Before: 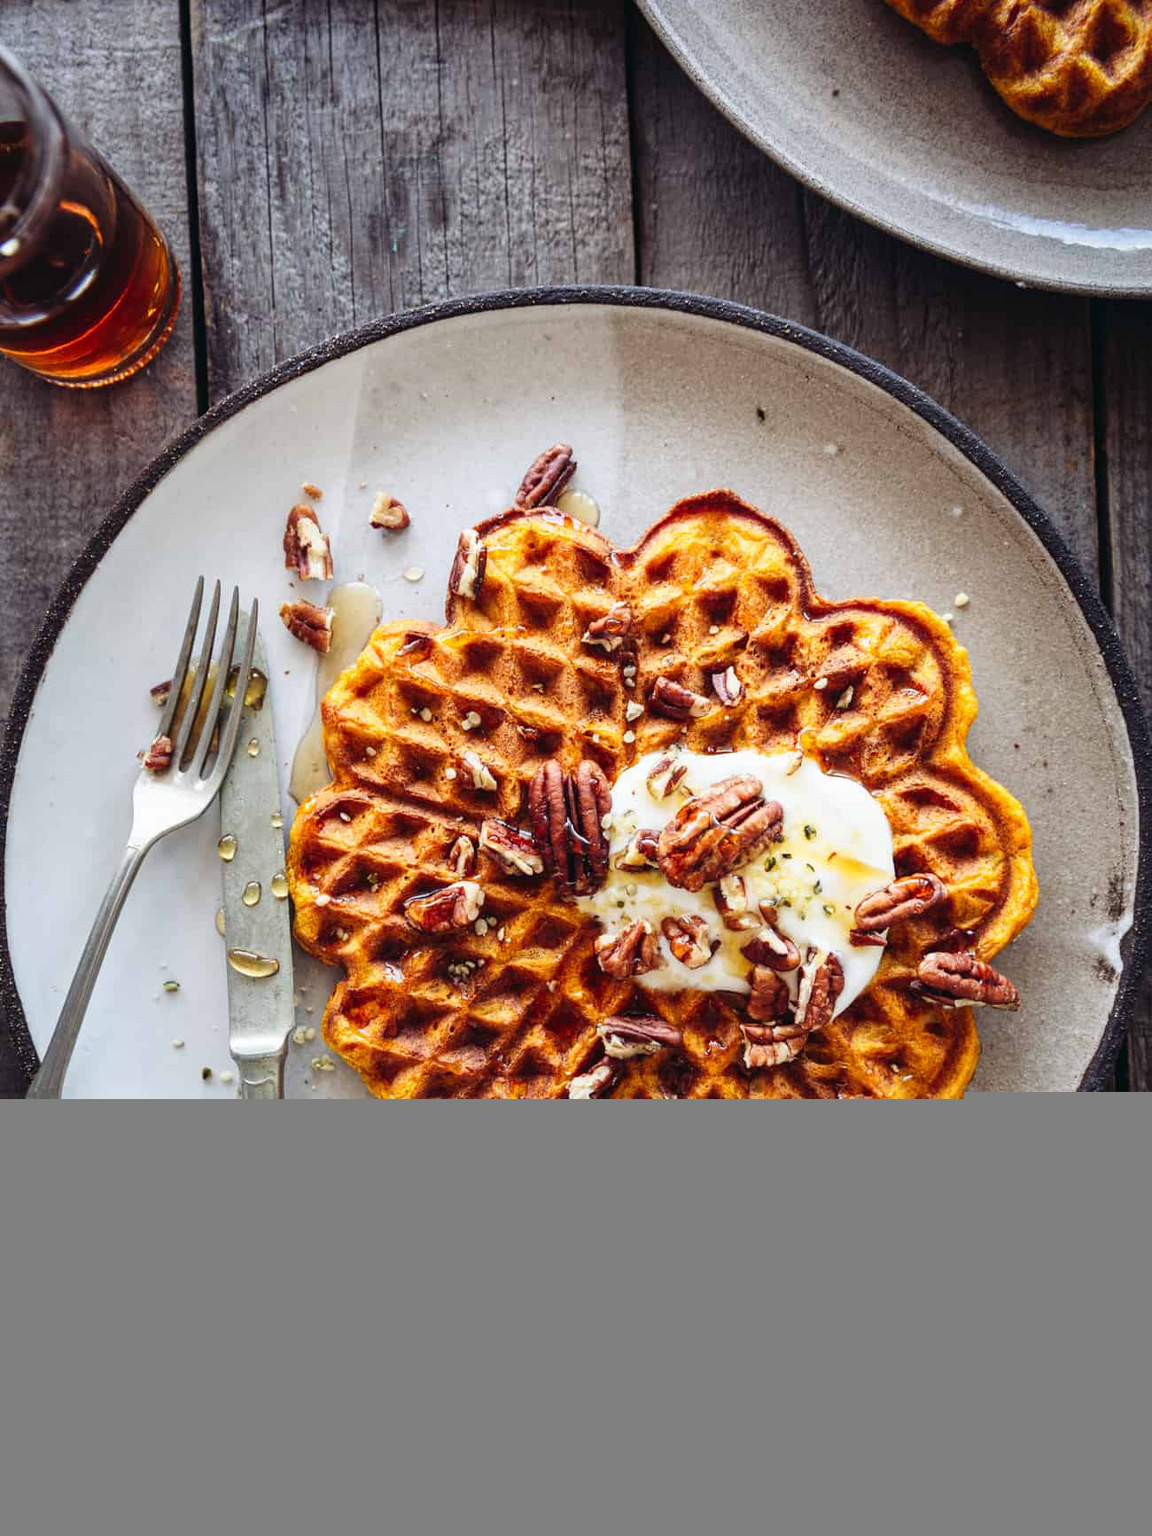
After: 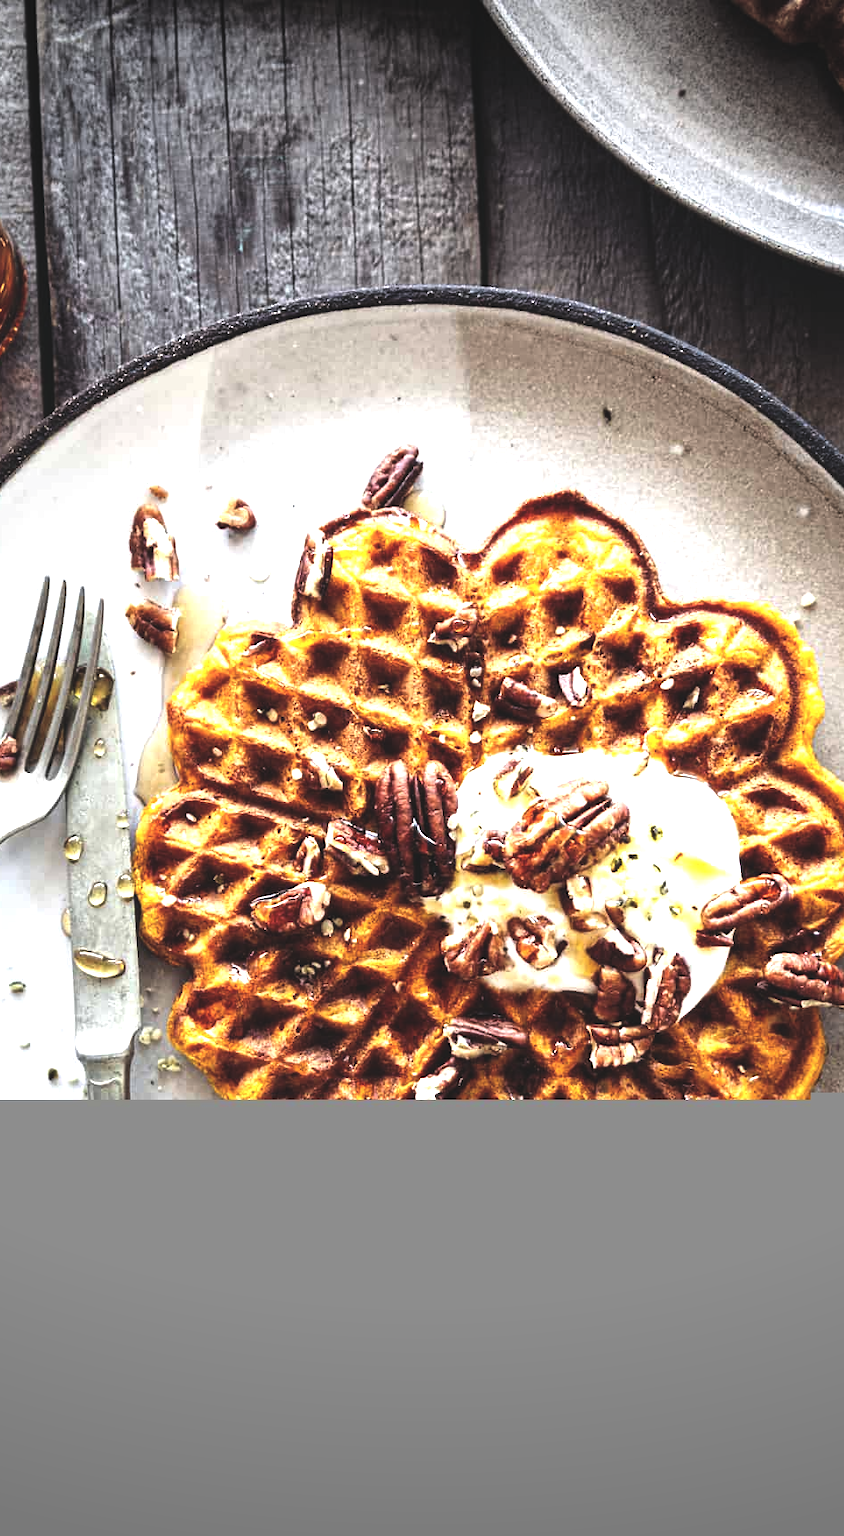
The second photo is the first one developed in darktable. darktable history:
vignetting: fall-off start 100%, brightness -0.282, width/height ratio 1.31
exposure: black level correction -0.028, compensate highlight preservation false
crop: left 13.443%, right 13.31%
levels: levels [0.044, 0.475, 0.791]
